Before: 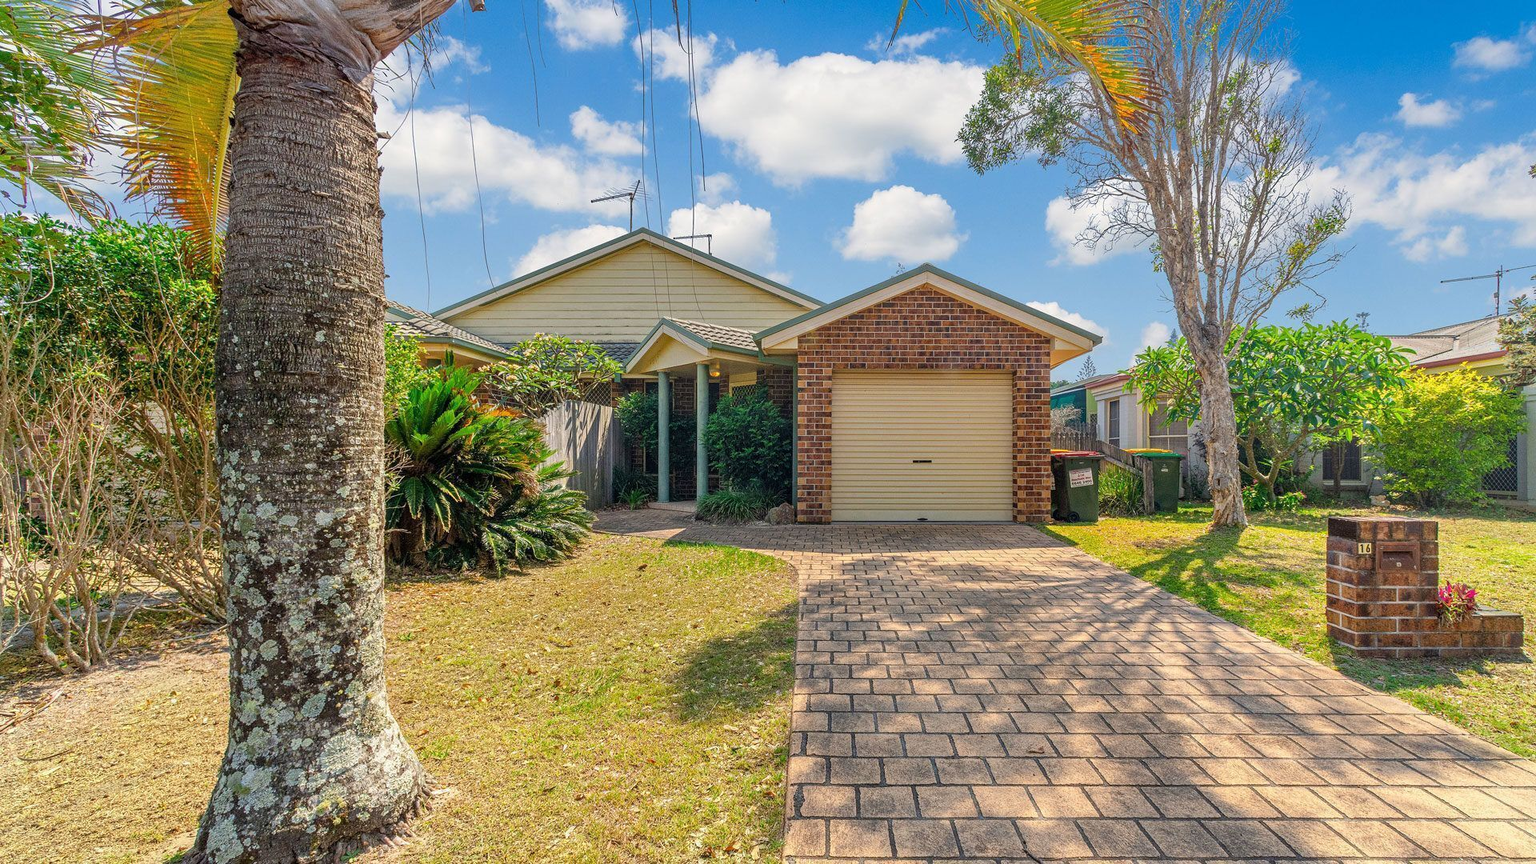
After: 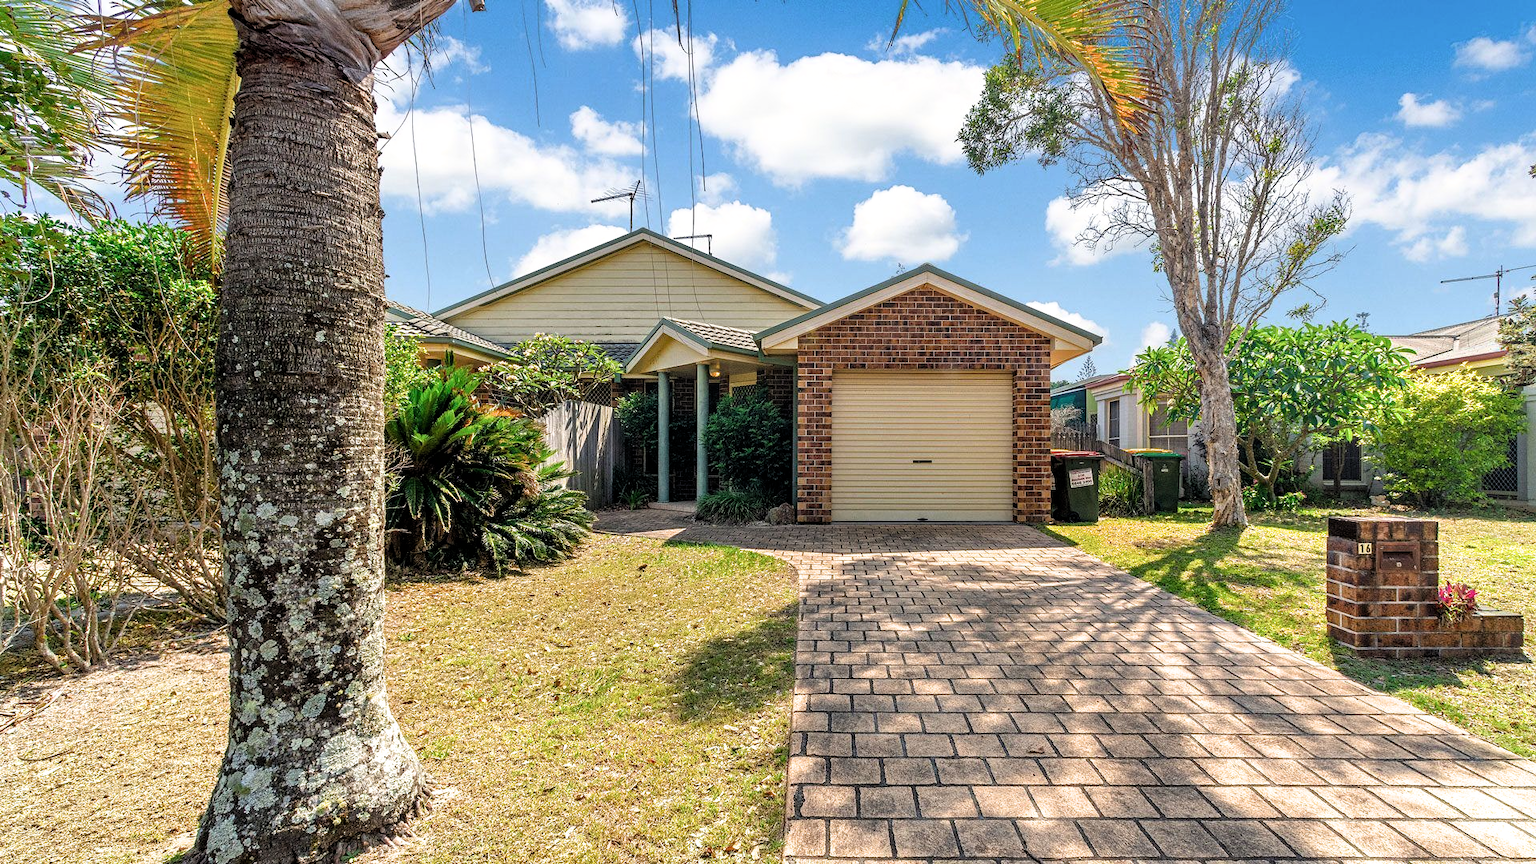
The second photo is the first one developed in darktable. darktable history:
filmic rgb: black relative exposure -8.27 EV, white relative exposure 2.2 EV, target white luminance 99.885%, hardness 7.12, latitude 75.48%, contrast 1.318, highlights saturation mix -1.62%, shadows ↔ highlights balance 30.47%, color science v6 (2022)
